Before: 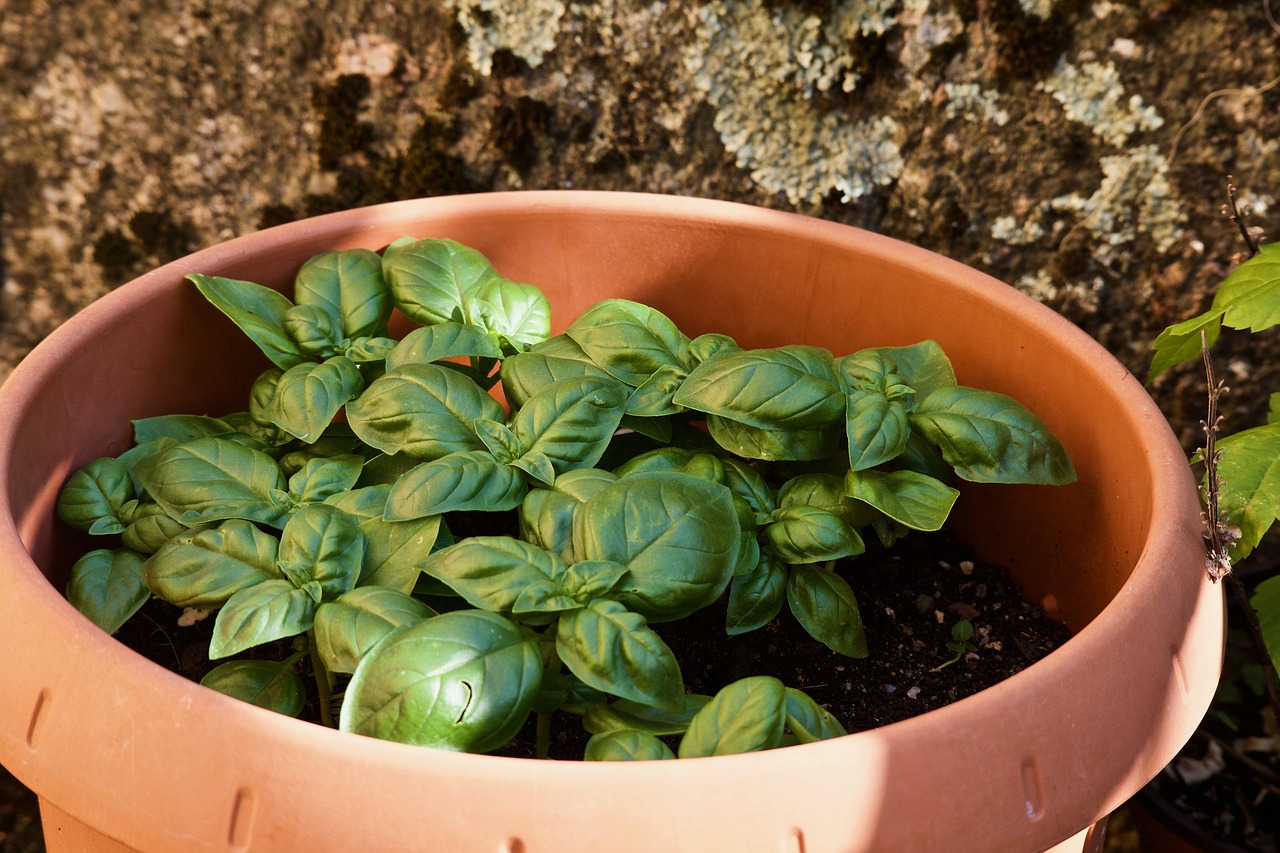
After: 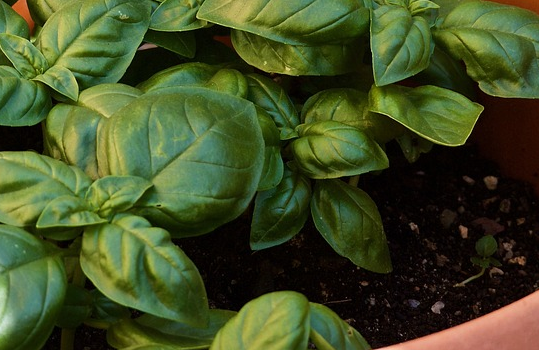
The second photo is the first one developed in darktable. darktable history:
crop: left 37.221%, top 45.169%, right 20.63%, bottom 13.777%
